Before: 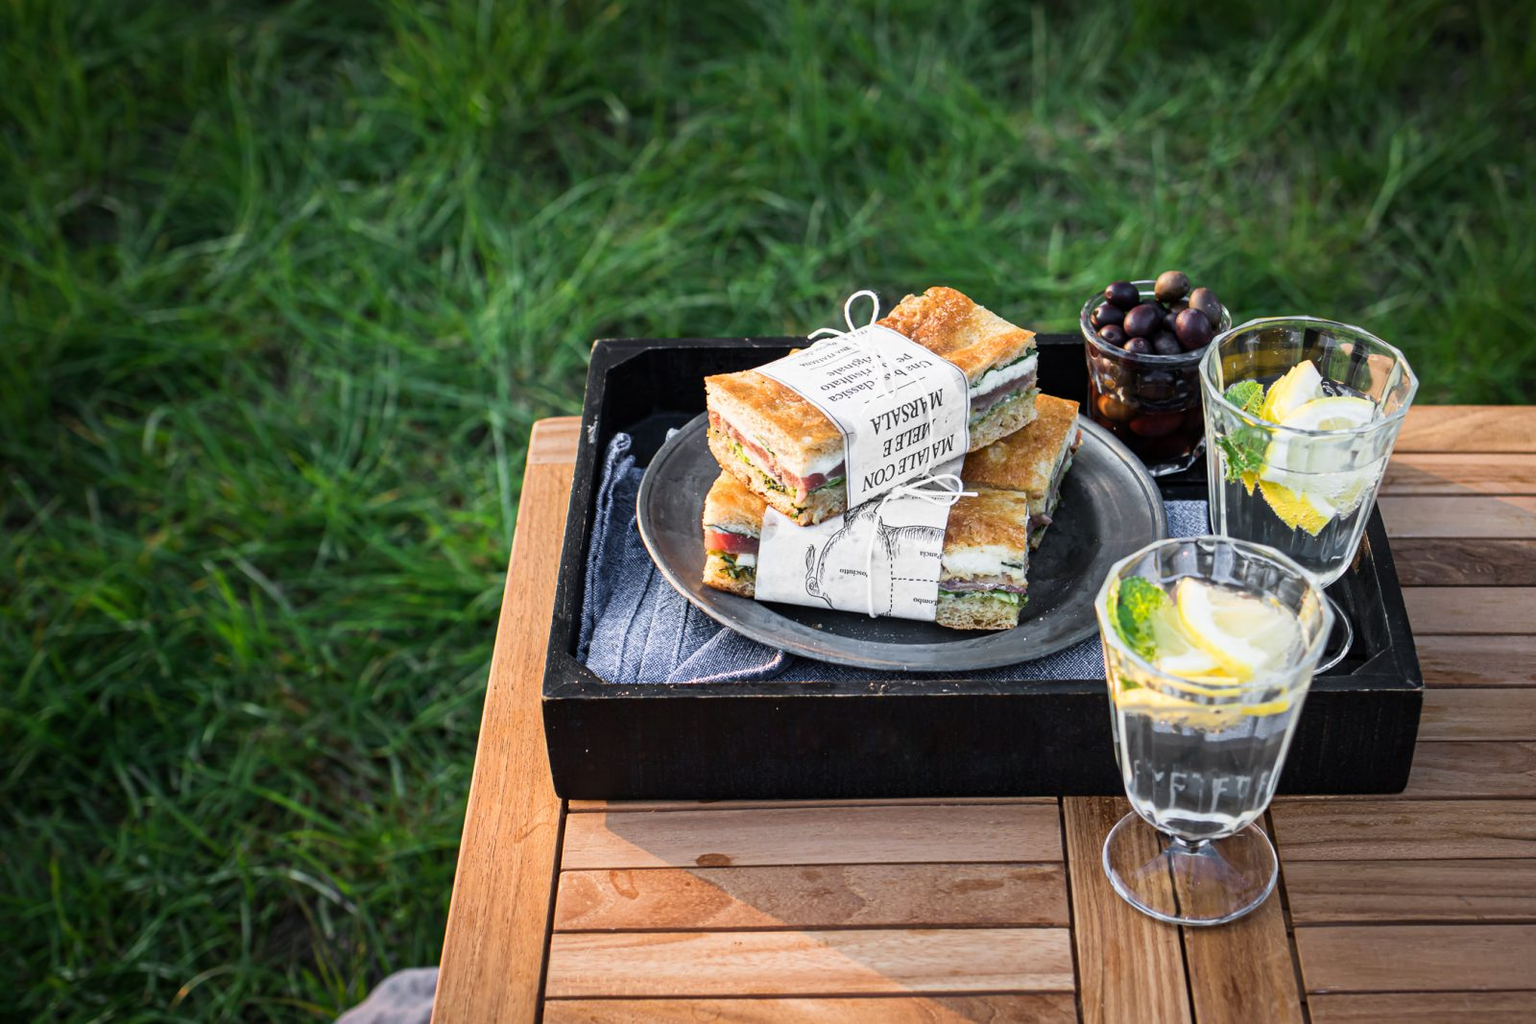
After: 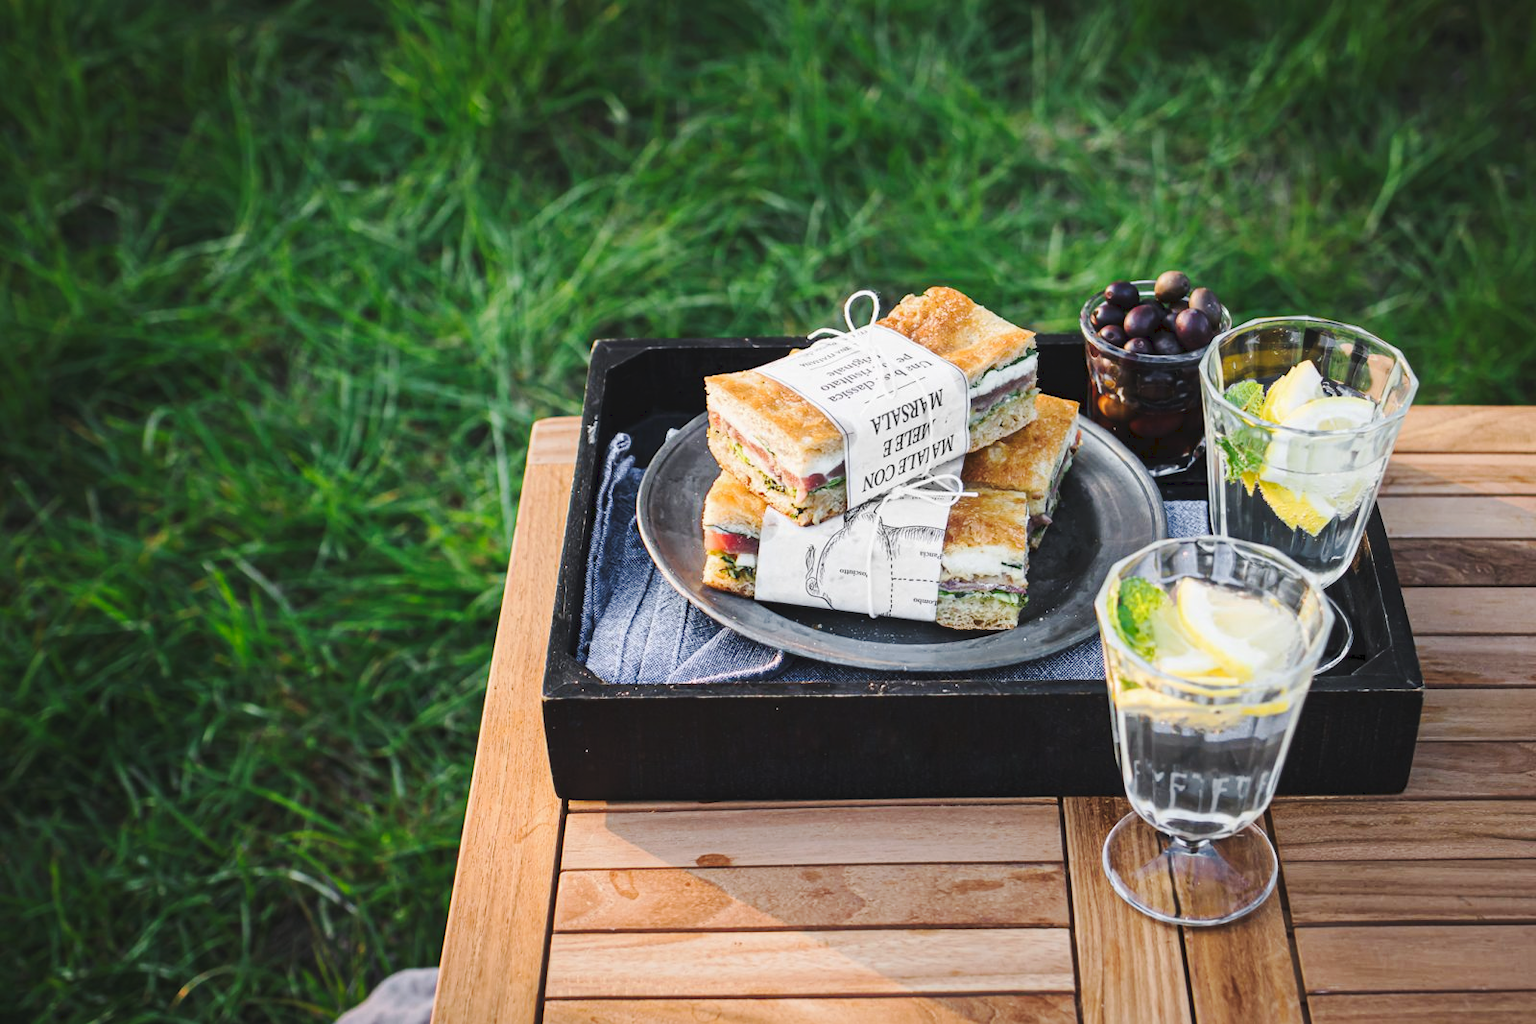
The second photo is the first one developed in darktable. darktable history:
exposure: exposure -0.041 EV, compensate highlight preservation false
tone curve: curves: ch0 [(0, 0) (0.003, 0.06) (0.011, 0.071) (0.025, 0.085) (0.044, 0.104) (0.069, 0.123) (0.1, 0.146) (0.136, 0.167) (0.177, 0.205) (0.224, 0.248) (0.277, 0.309) (0.335, 0.384) (0.399, 0.467) (0.468, 0.553) (0.543, 0.633) (0.623, 0.698) (0.709, 0.769) (0.801, 0.841) (0.898, 0.912) (1, 1)], preserve colors none
